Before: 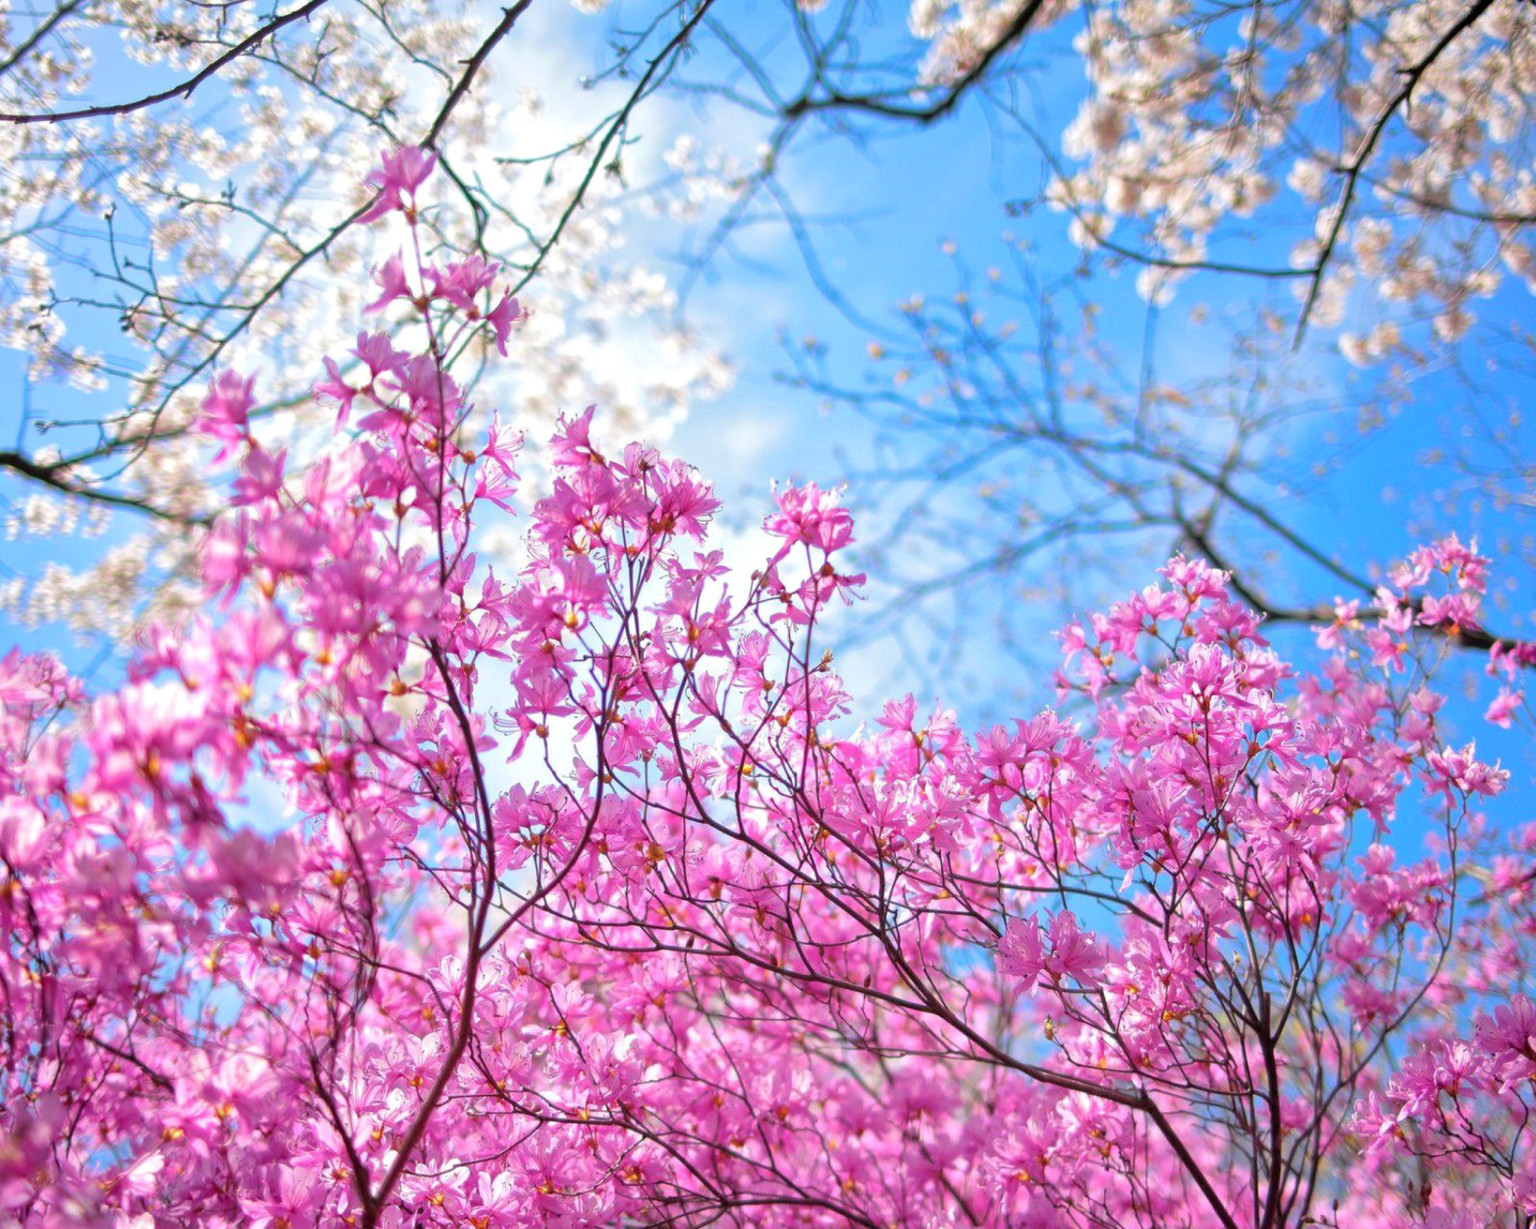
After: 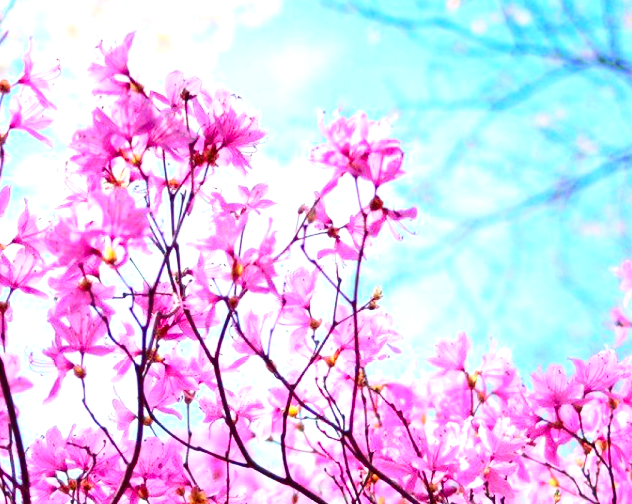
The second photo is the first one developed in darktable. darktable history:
crop: left 30.315%, top 30.496%, right 30.156%, bottom 30.1%
exposure: exposure 0.646 EV, compensate exposure bias true, compensate highlight preservation false
base curve: curves: ch0 [(0, 0) (0.303, 0.277) (1, 1)]
contrast brightness saturation: contrast 0.333, brightness -0.074, saturation 0.168
